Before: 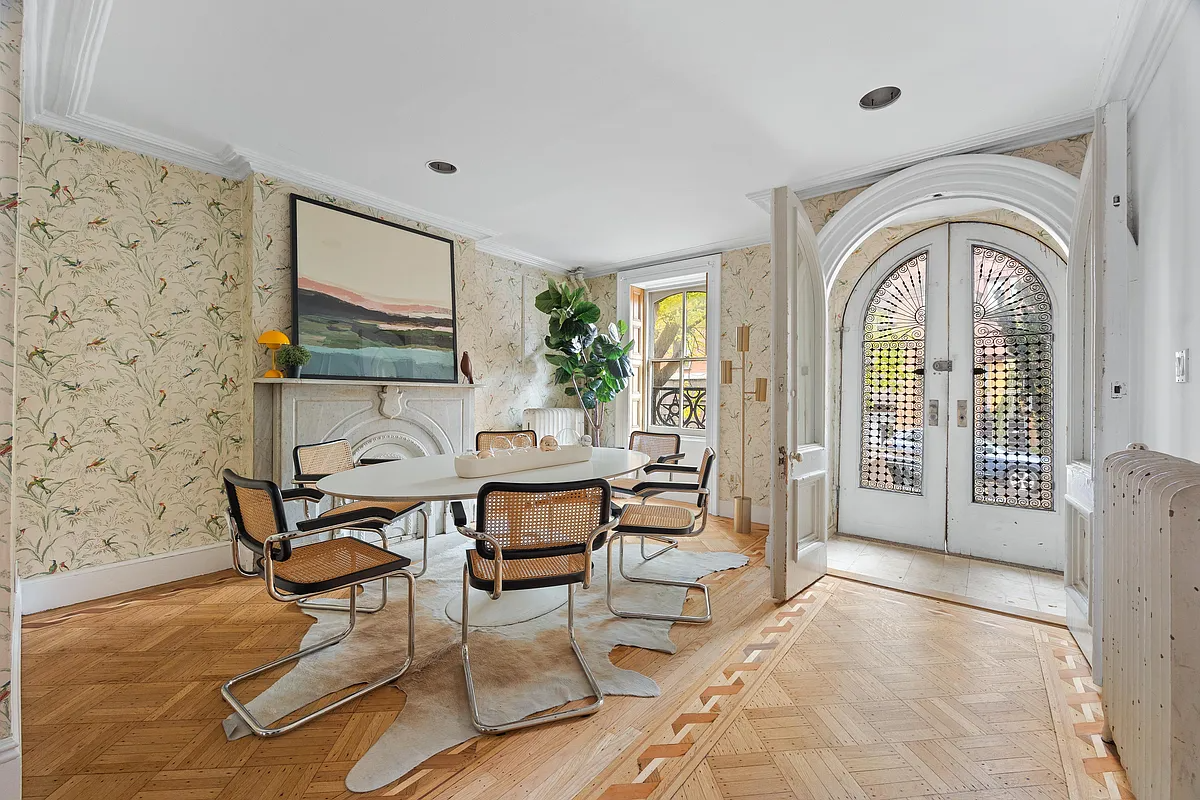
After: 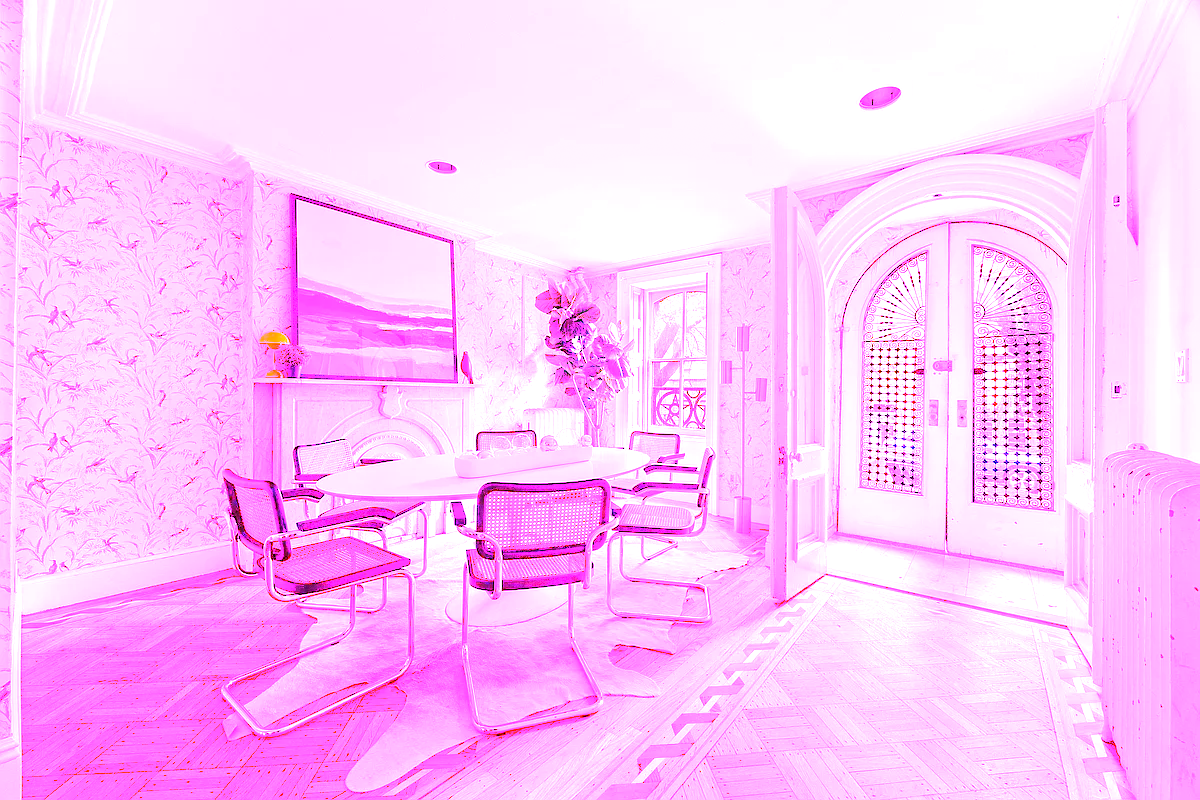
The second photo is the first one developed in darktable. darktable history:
white balance: red 8, blue 8
exposure: black level correction 0, exposure 0.7 EV, compensate exposure bias true, compensate highlight preservation false
grain: coarseness 0.09 ISO
